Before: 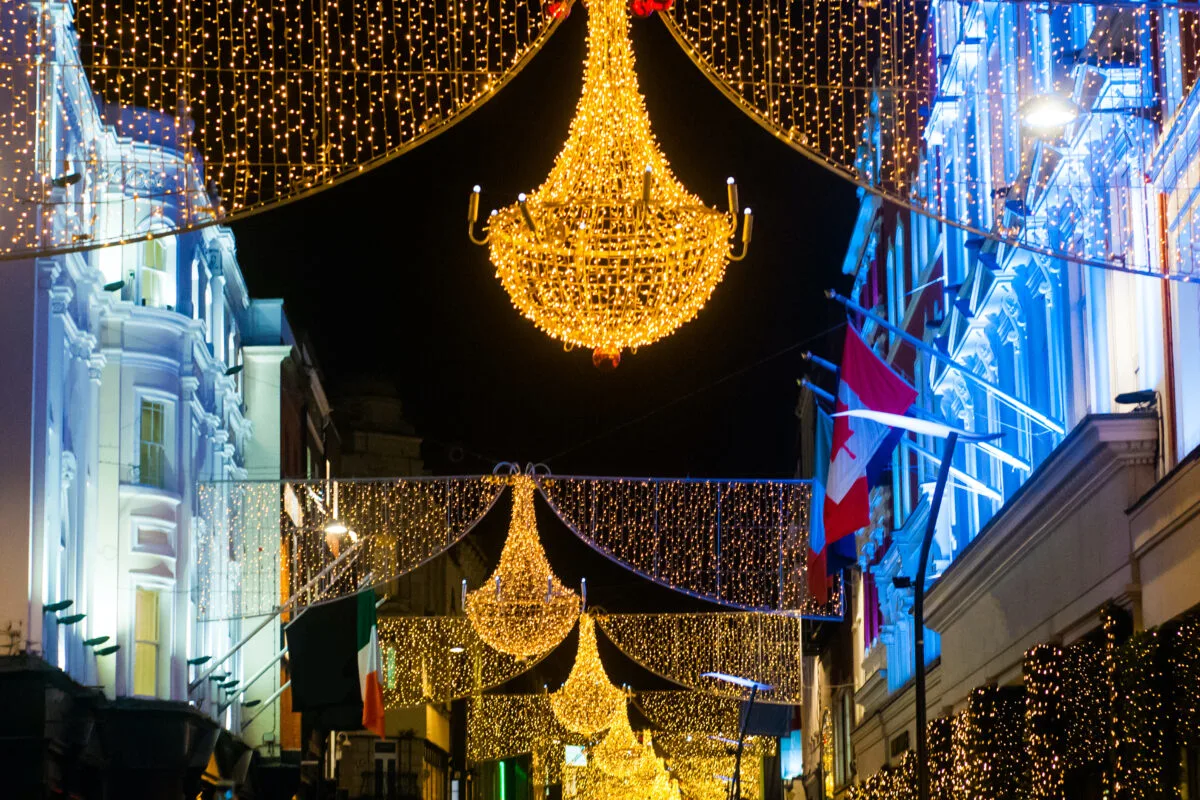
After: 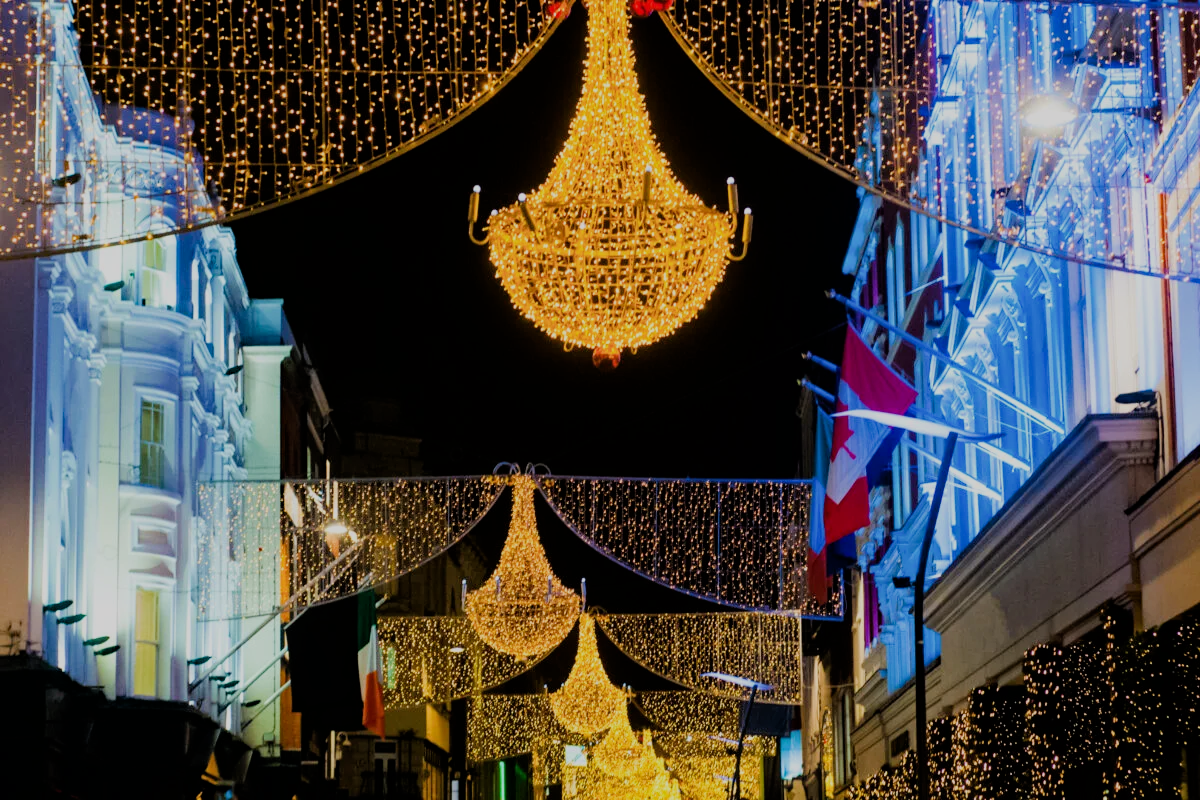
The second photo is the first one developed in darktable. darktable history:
filmic rgb: black relative exposure -7.13 EV, white relative exposure 5.35 EV, hardness 3.02
haze removal: compatibility mode true, adaptive false
